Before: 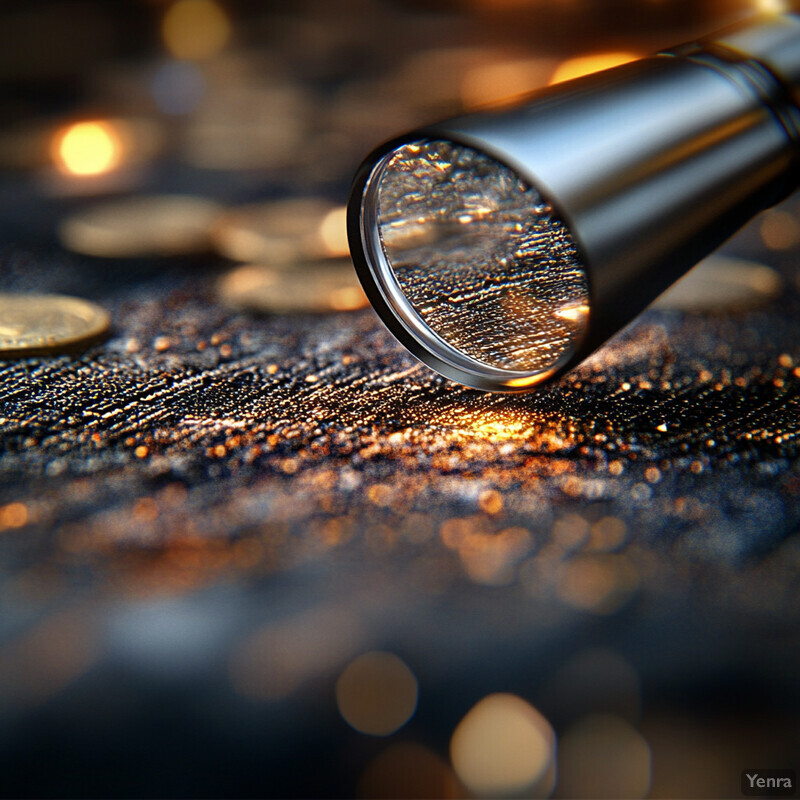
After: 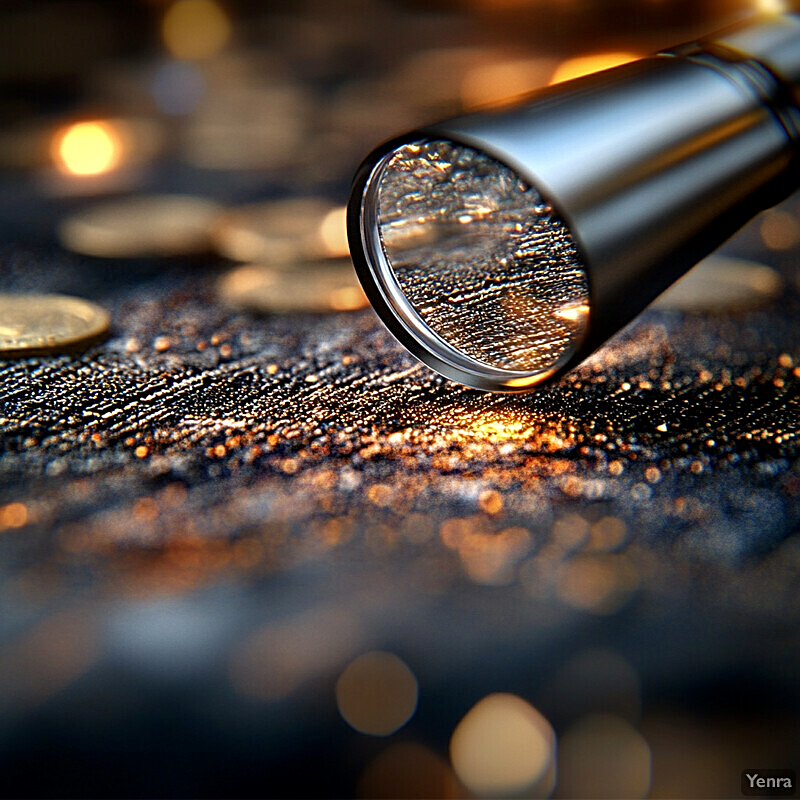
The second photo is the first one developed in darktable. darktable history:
sharpen: on, module defaults
exposure: black level correction 0.002, exposure 0.148 EV, compensate highlight preservation false
